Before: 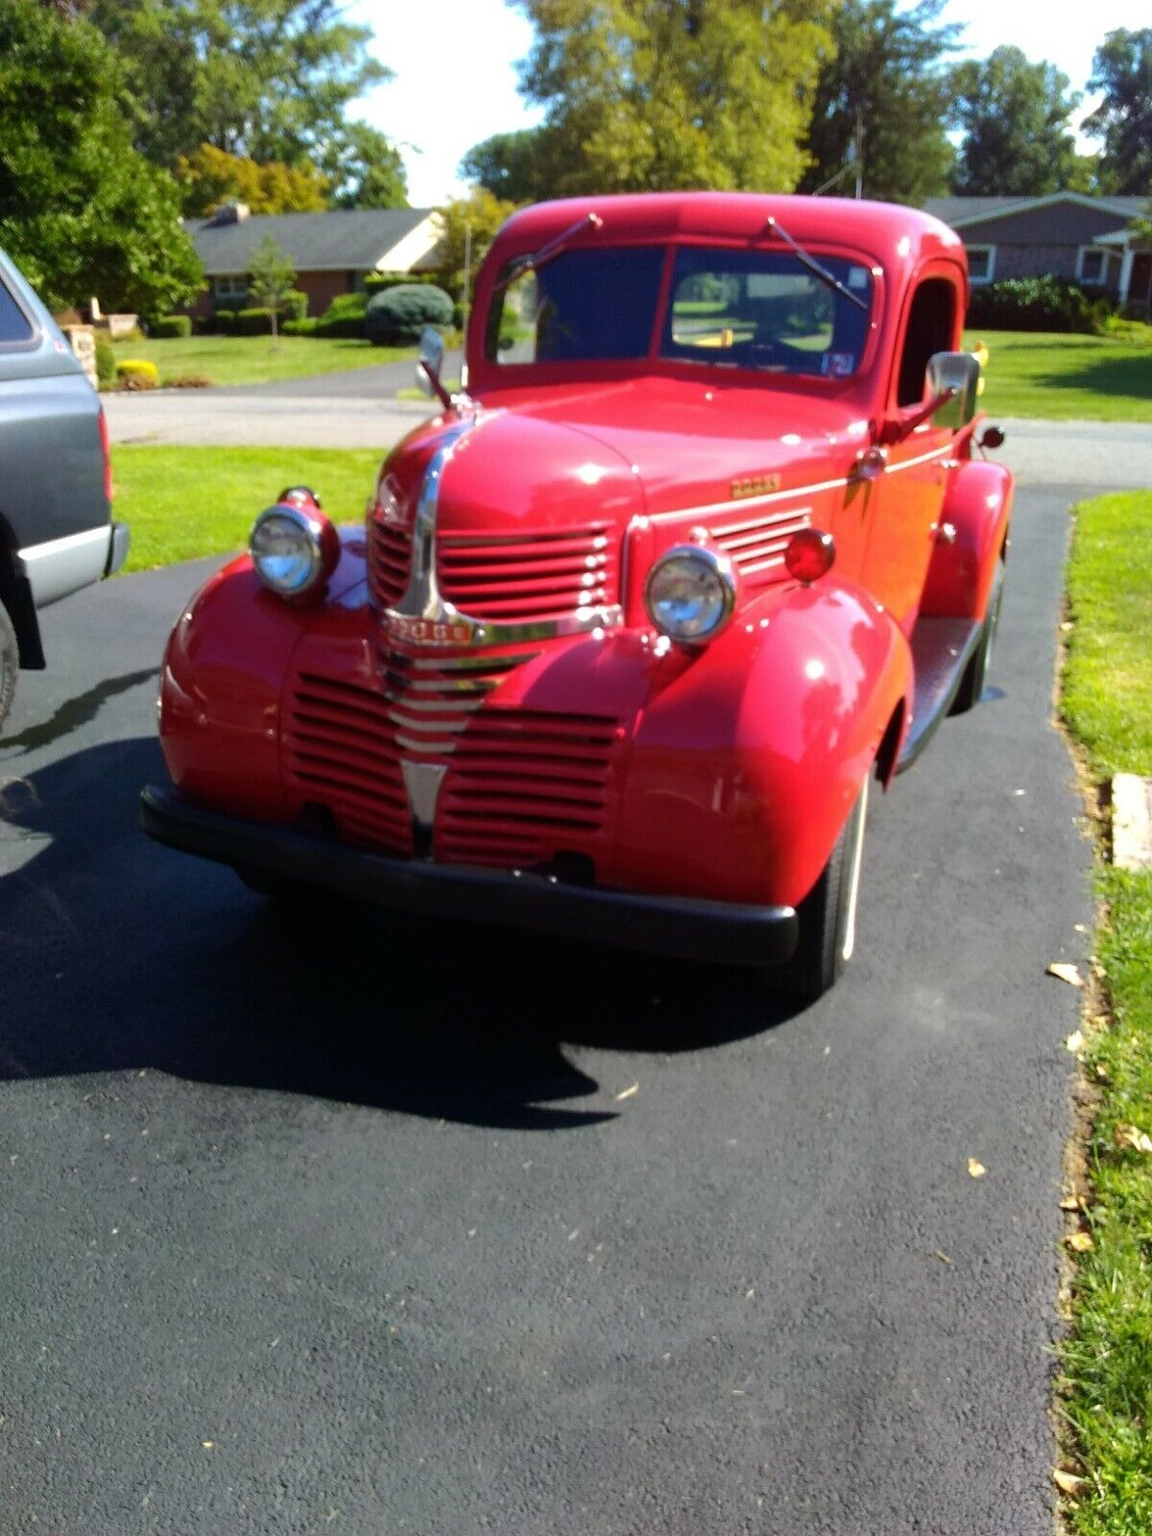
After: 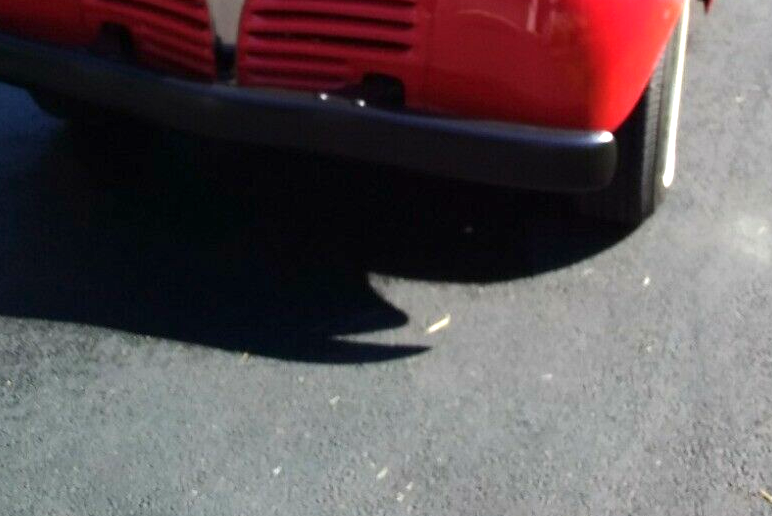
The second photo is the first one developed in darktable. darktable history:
crop: left 17.998%, top 50.825%, right 17.626%, bottom 16.899%
exposure: black level correction 0, exposure 0.699 EV, compensate highlight preservation false
contrast equalizer: octaves 7, y [[0.514, 0.573, 0.581, 0.508, 0.5, 0.5], [0.5 ×6], [0.5 ×6], [0 ×6], [0 ×6]], mix 0.162
